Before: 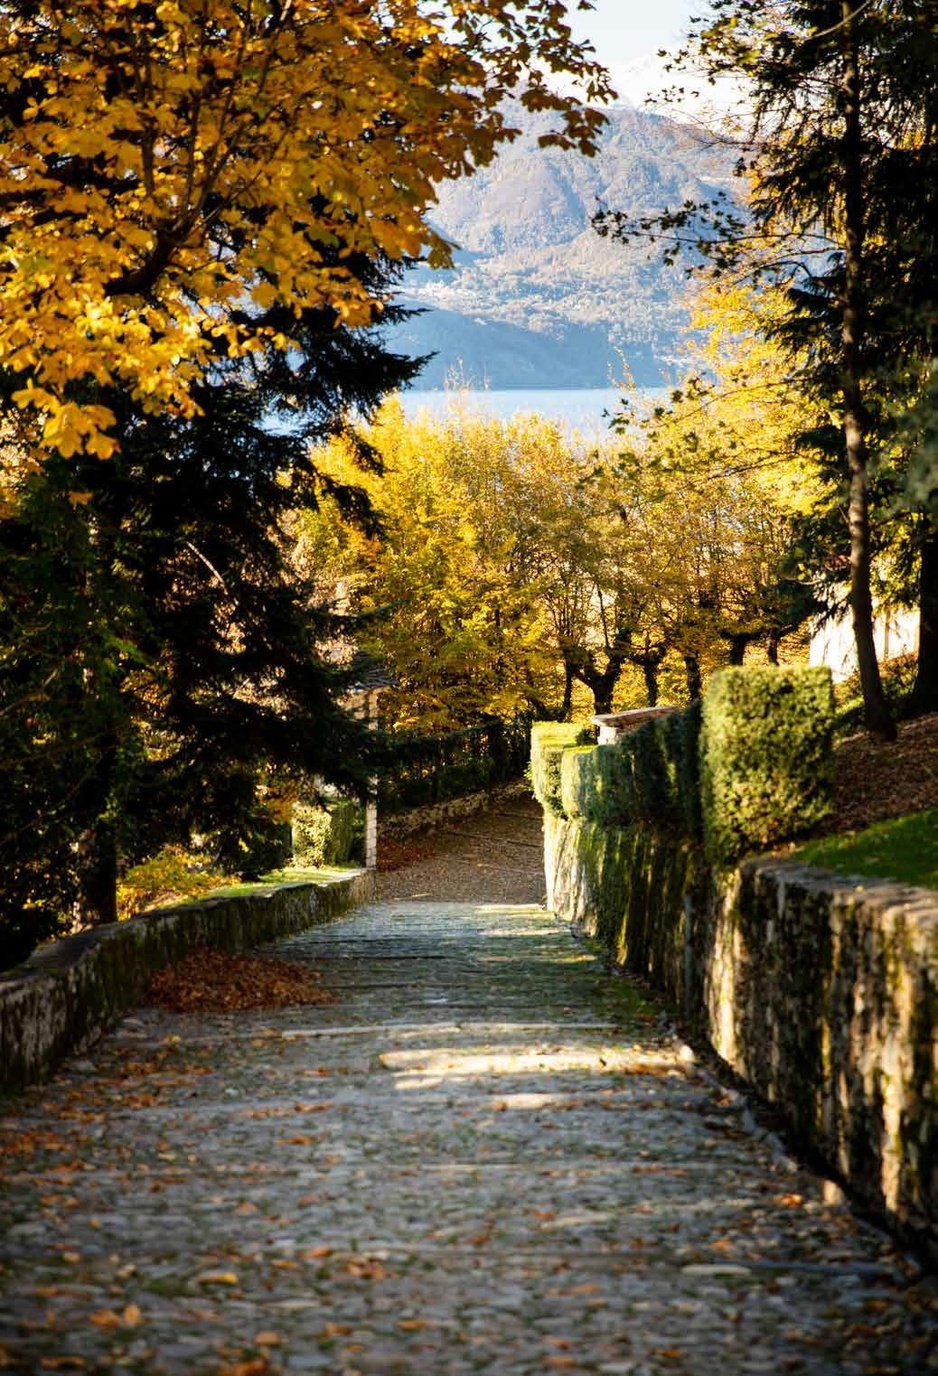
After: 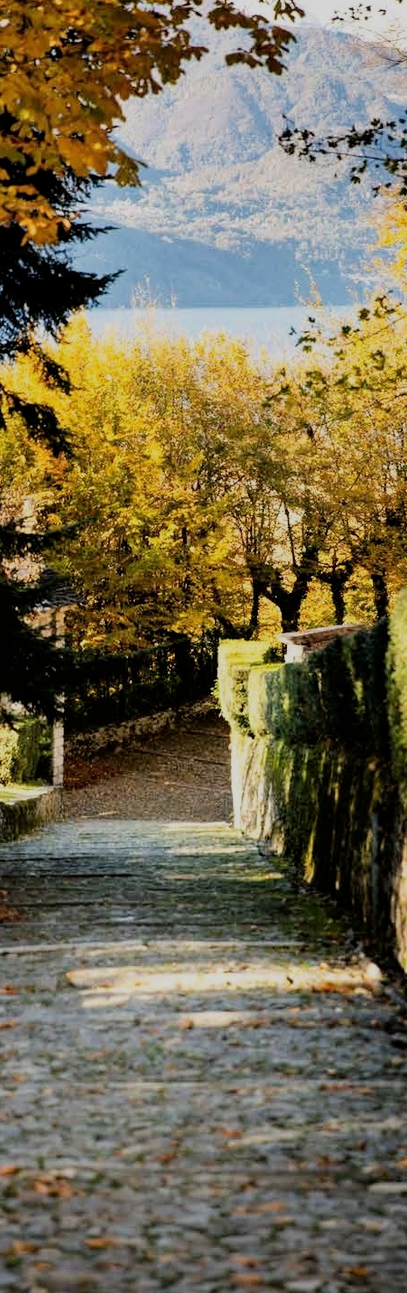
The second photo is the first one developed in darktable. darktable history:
filmic rgb: black relative exposure -7.65 EV, white relative exposure 4.56 EV, hardness 3.61, contrast 1.05
crop: left 33.452%, top 6.025%, right 23.155%
